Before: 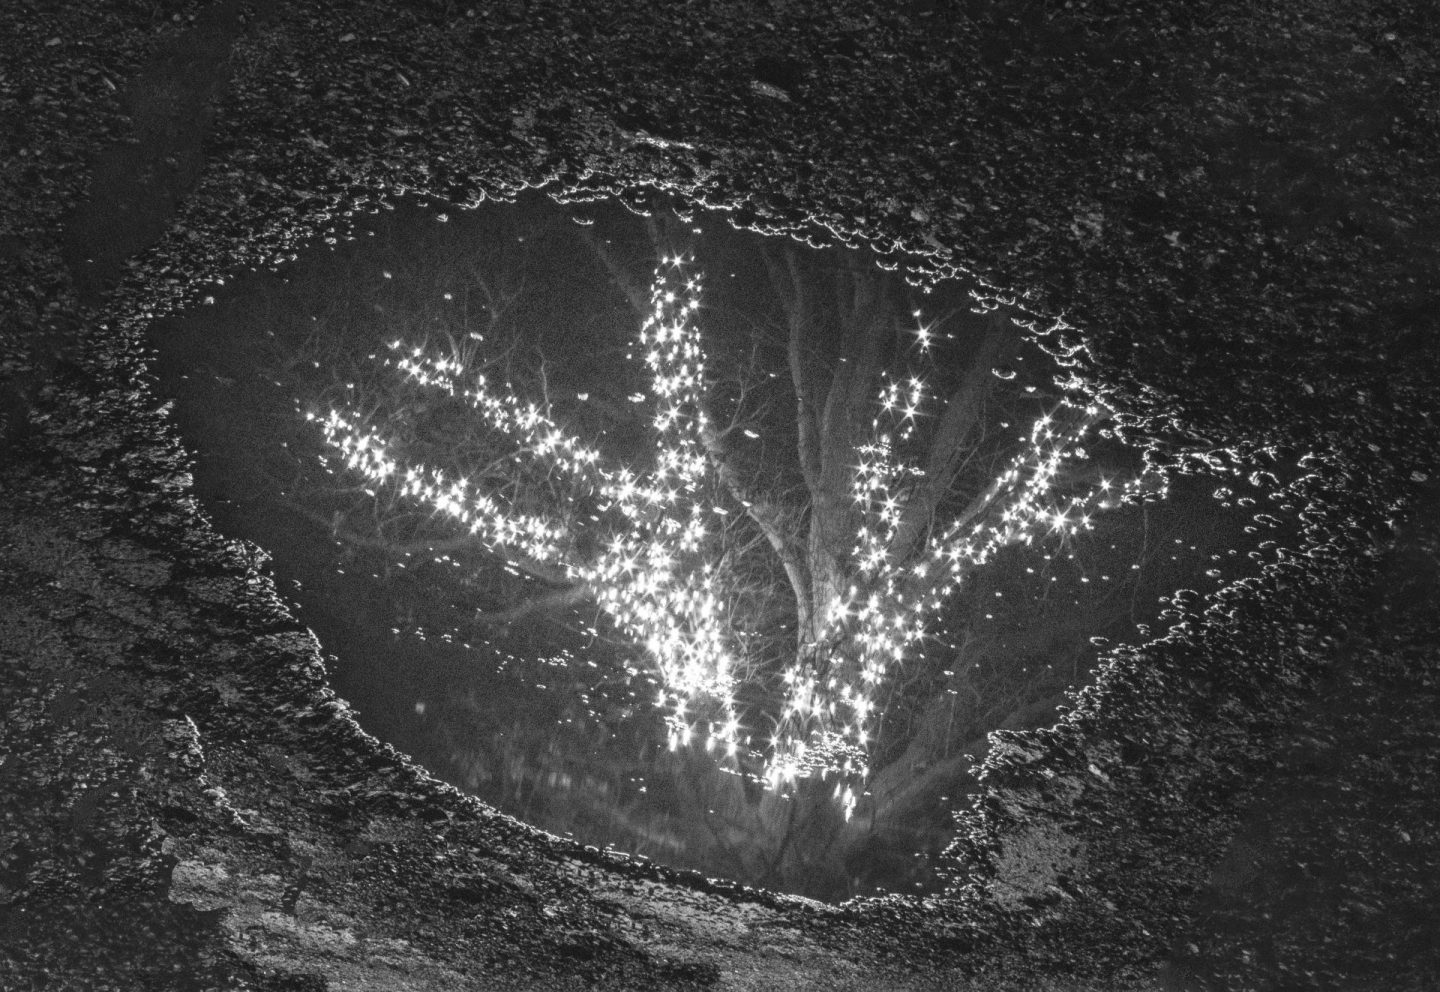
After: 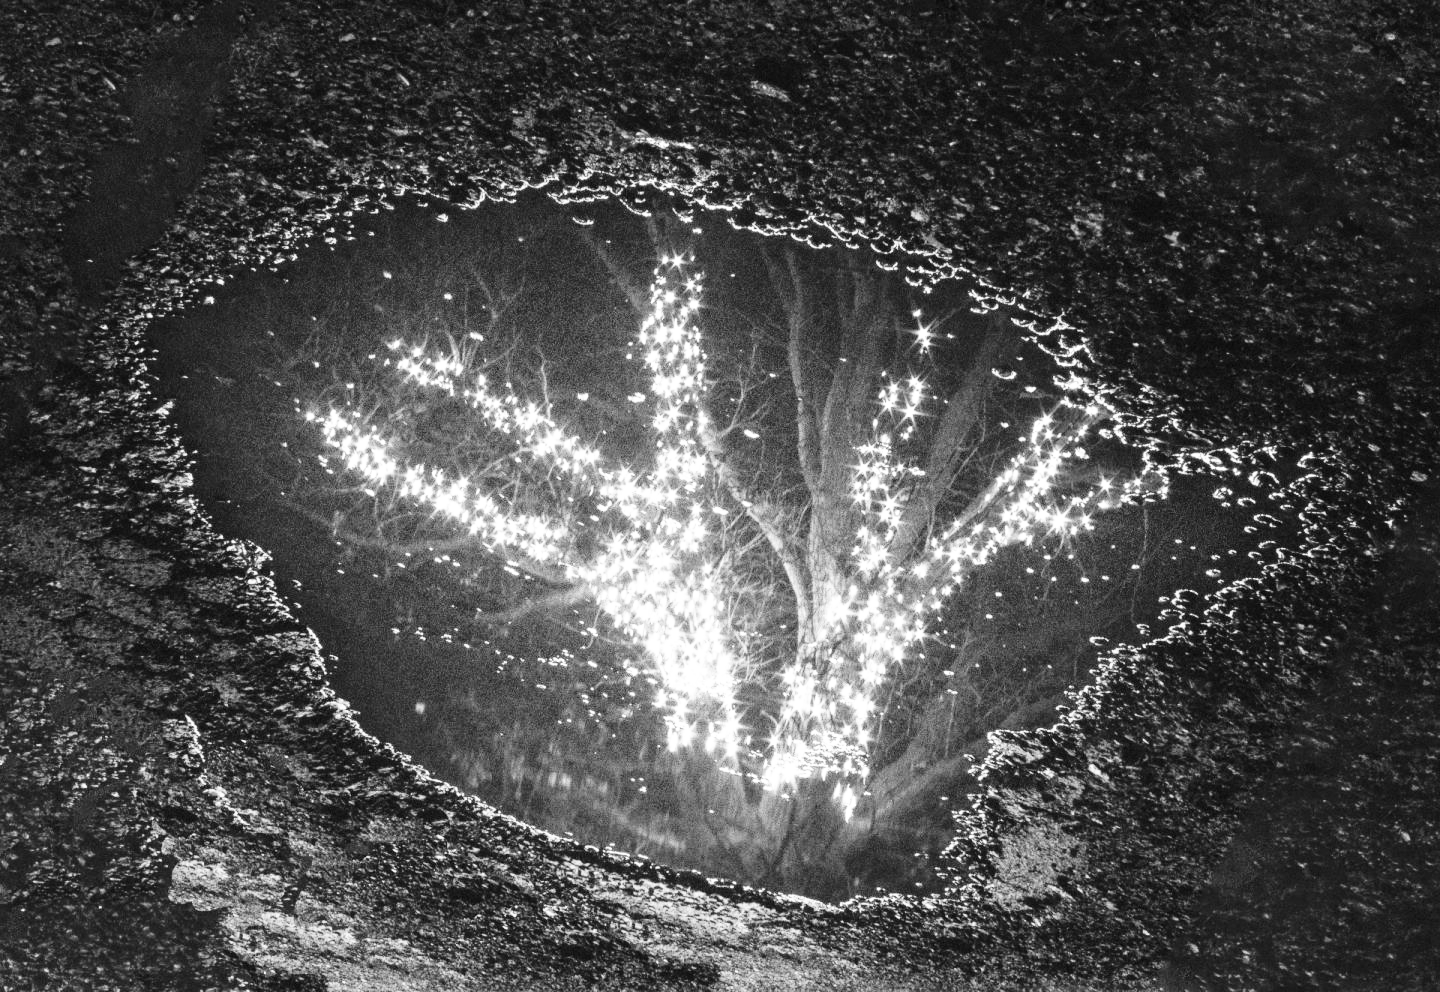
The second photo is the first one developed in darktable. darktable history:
tone equalizer: on, module defaults
base curve: curves: ch0 [(0, 0) (0.007, 0.004) (0.027, 0.03) (0.046, 0.07) (0.207, 0.54) (0.442, 0.872) (0.673, 0.972) (1, 1)], preserve colors none
